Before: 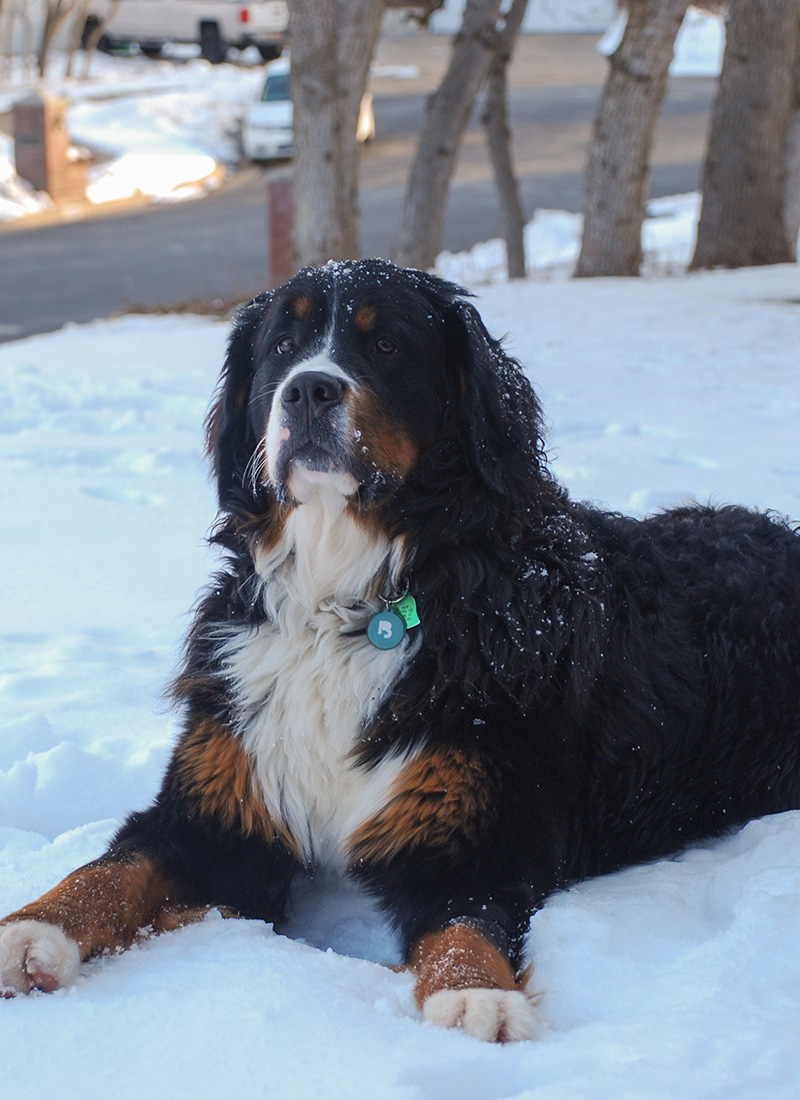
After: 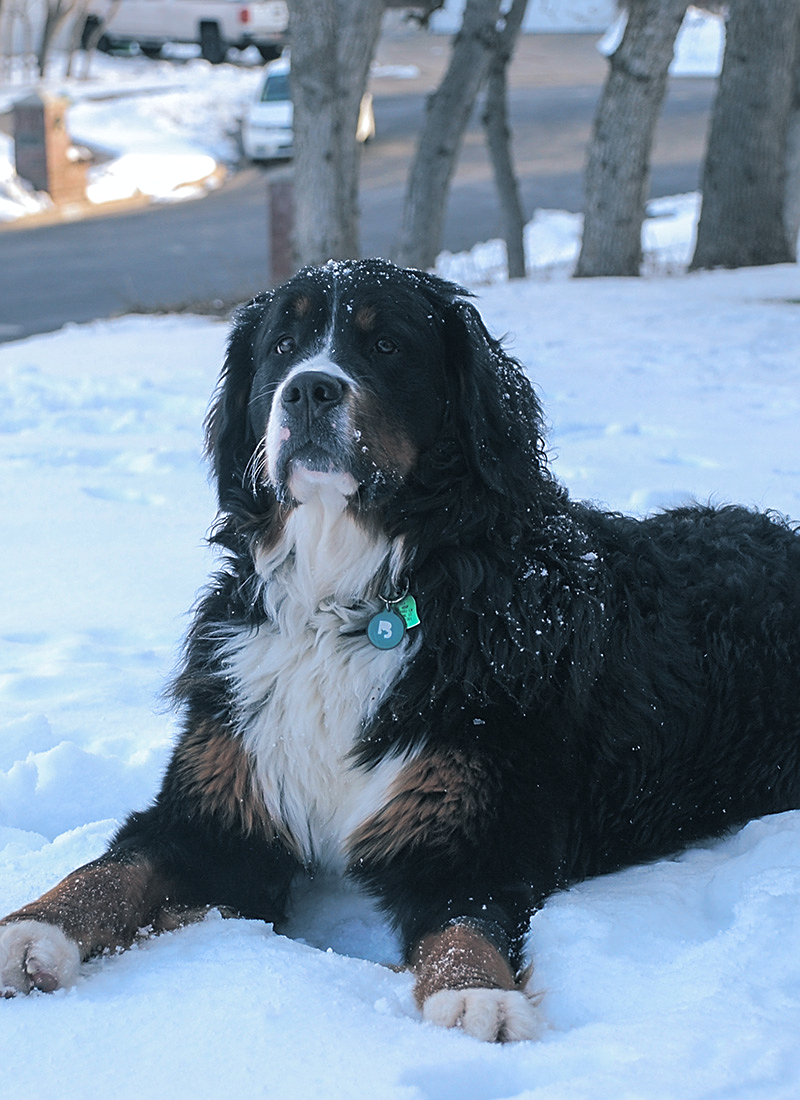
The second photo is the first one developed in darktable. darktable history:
split-toning: shadows › hue 205.2°, shadows › saturation 0.29, highlights › hue 50.4°, highlights › saturation 0.38, balance -49.9
sharpen: on, module defaults
color calibration: x 0.367, y 0.376, temperature 4372.25 K
